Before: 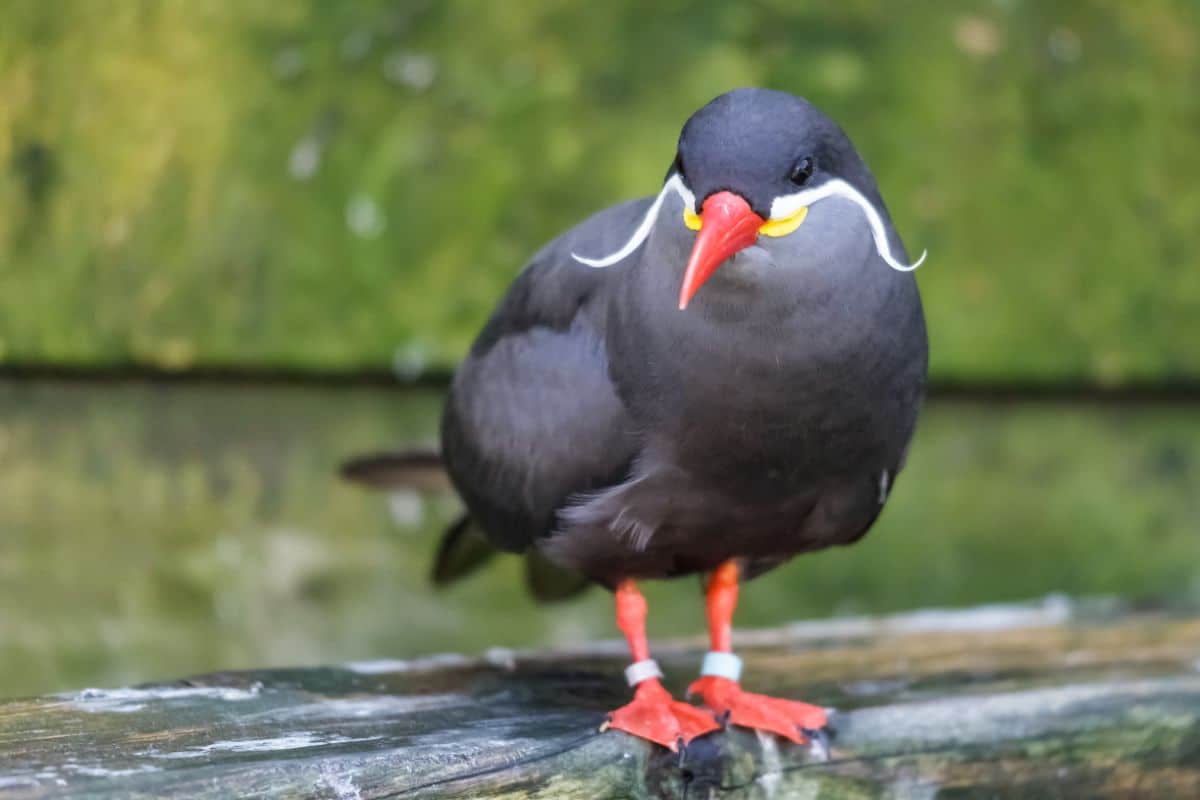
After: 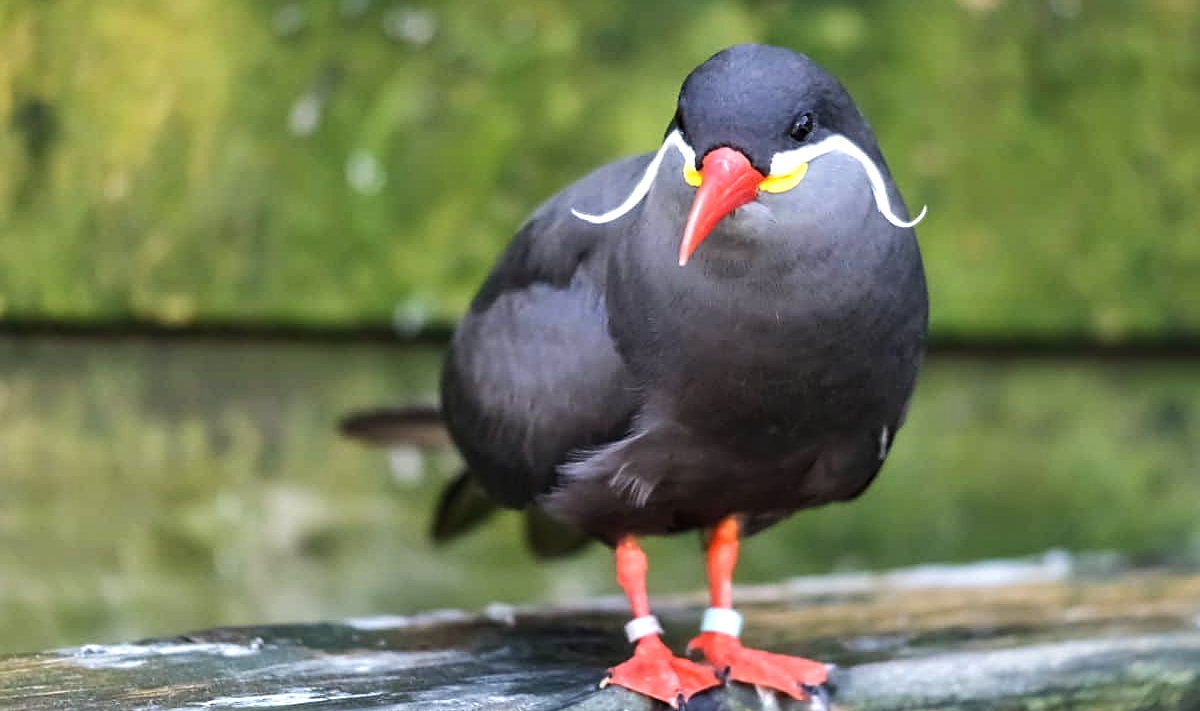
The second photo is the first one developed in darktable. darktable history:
sharpen: on, module defaults
tone equalizer: -8 EV -0.426 EV, -7 EV -0.425 EV, -6 EV -0.33 EV, -5 EV -0.261 EV, -3 EV 0.227 EV, -2 EV 0.354 EV, -1 EV 0.364 EV, +0 EV 0.404 EV, edges refinement/feathering 500, mask exposure compensation -1.57 EV, preserve details no
crop and rotate: top 5.519%, bottom 5.572%
